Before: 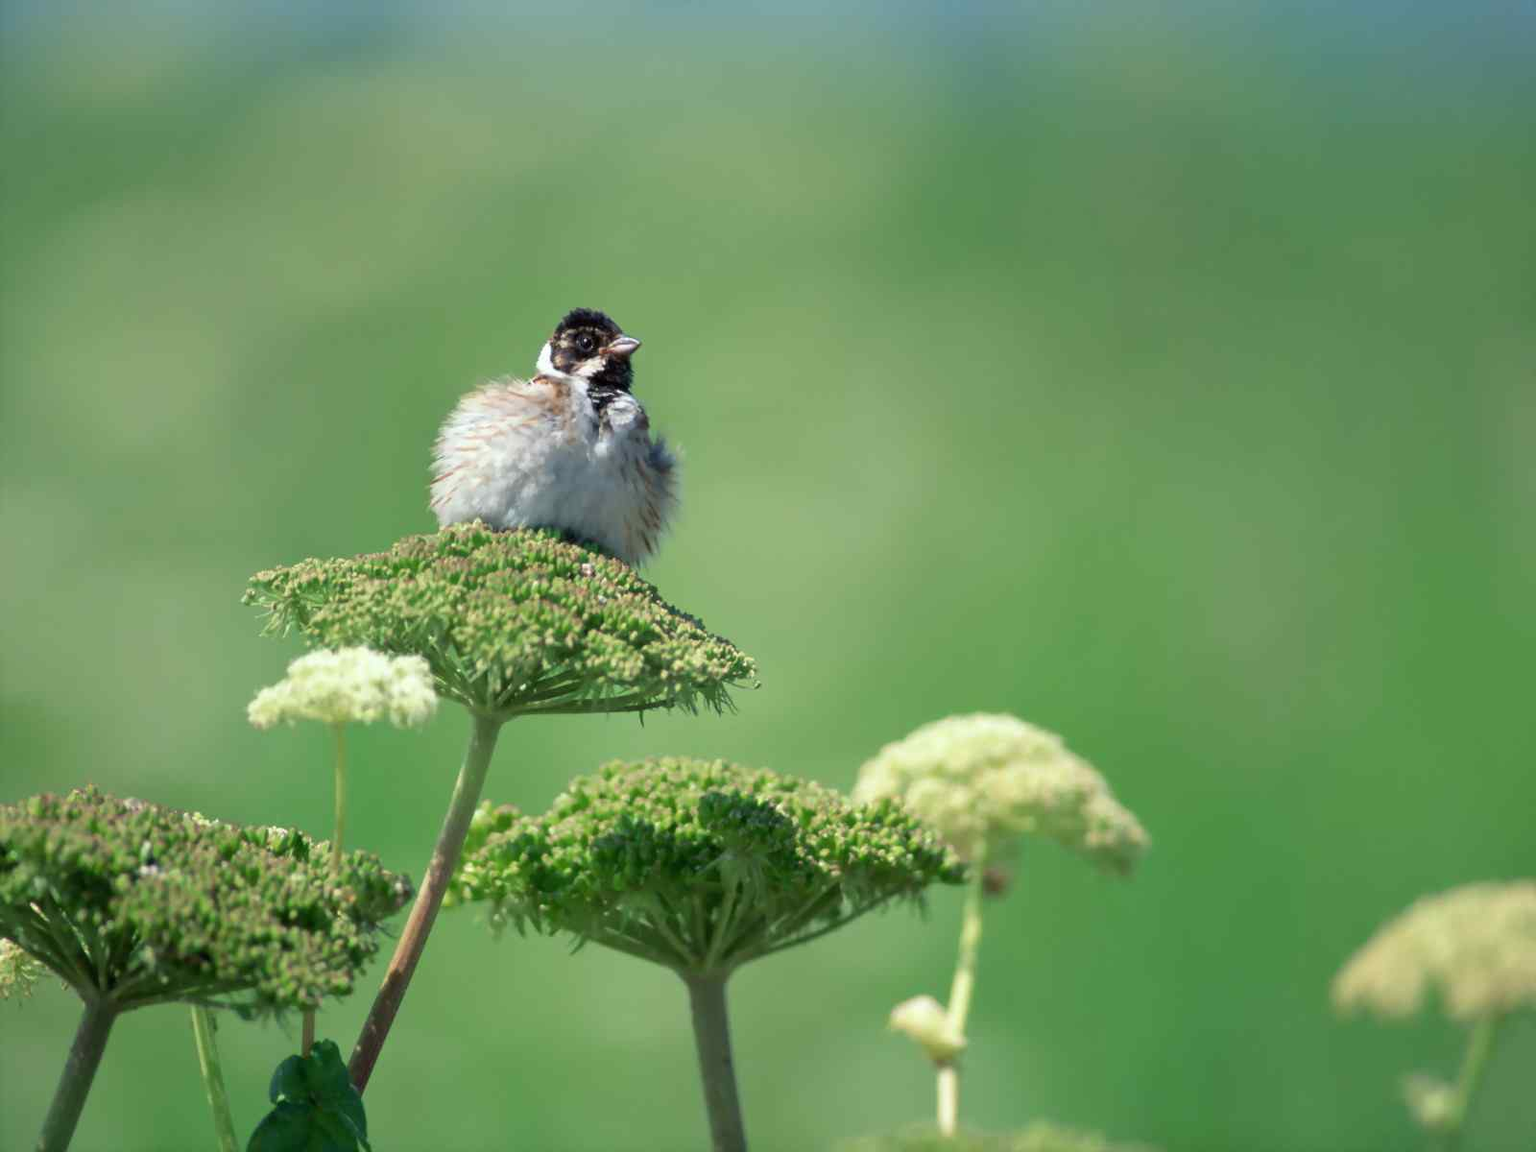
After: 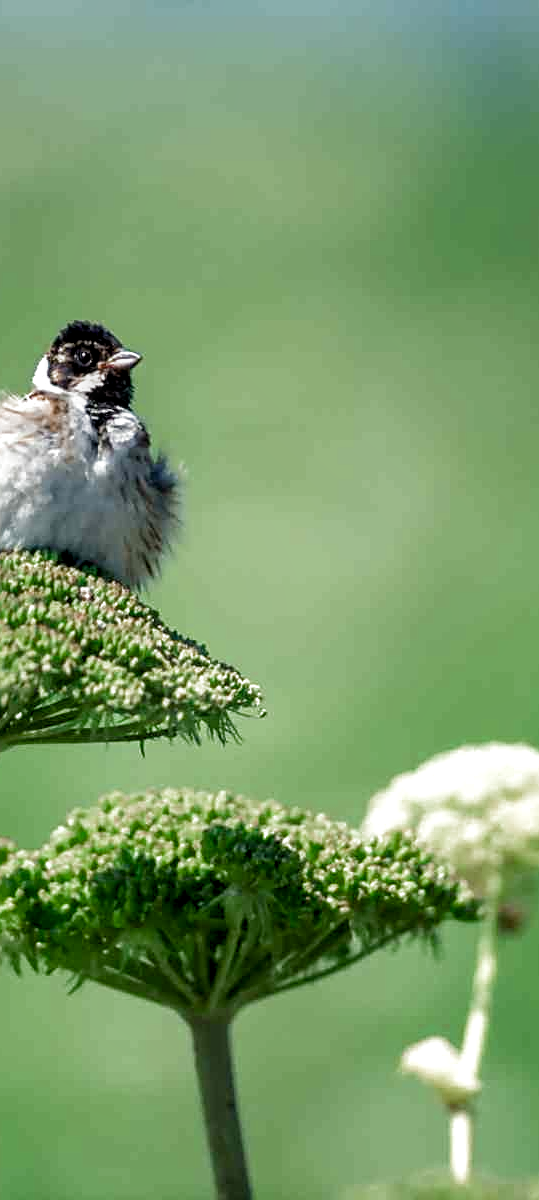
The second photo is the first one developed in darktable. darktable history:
exposure: exposure -0.043 EV, compensate highlight preservation false
local contrast: detail 130%
tone equalizer: edges refinement/feathering 500, mask exposure compensation -1.57 EV, preserve details no
sharpen: on, module defaults
filmic rgb: black relative exposure -8.28 EV, white relative exposure 2.2 EV, target white luminance 99.947%, hardness 7.19, latitude 74.37%, contrast 1.319, highlights saturation mix -1.72%, shadows ↔ highlights balance 30.11%, color science v4 (2020)
crop: left 32.905%, right 33.366%
color balance rgb: global offset › hue 172.29°, linear chroma grading › global chroma 14.351%, perceptual saturation grading › global saturation 20%, perceptual saturation grading › highlights -48.944%, perceptual saturation grading › shadows 23.982%, global vibrance -17.838%, contrast -5.946%
